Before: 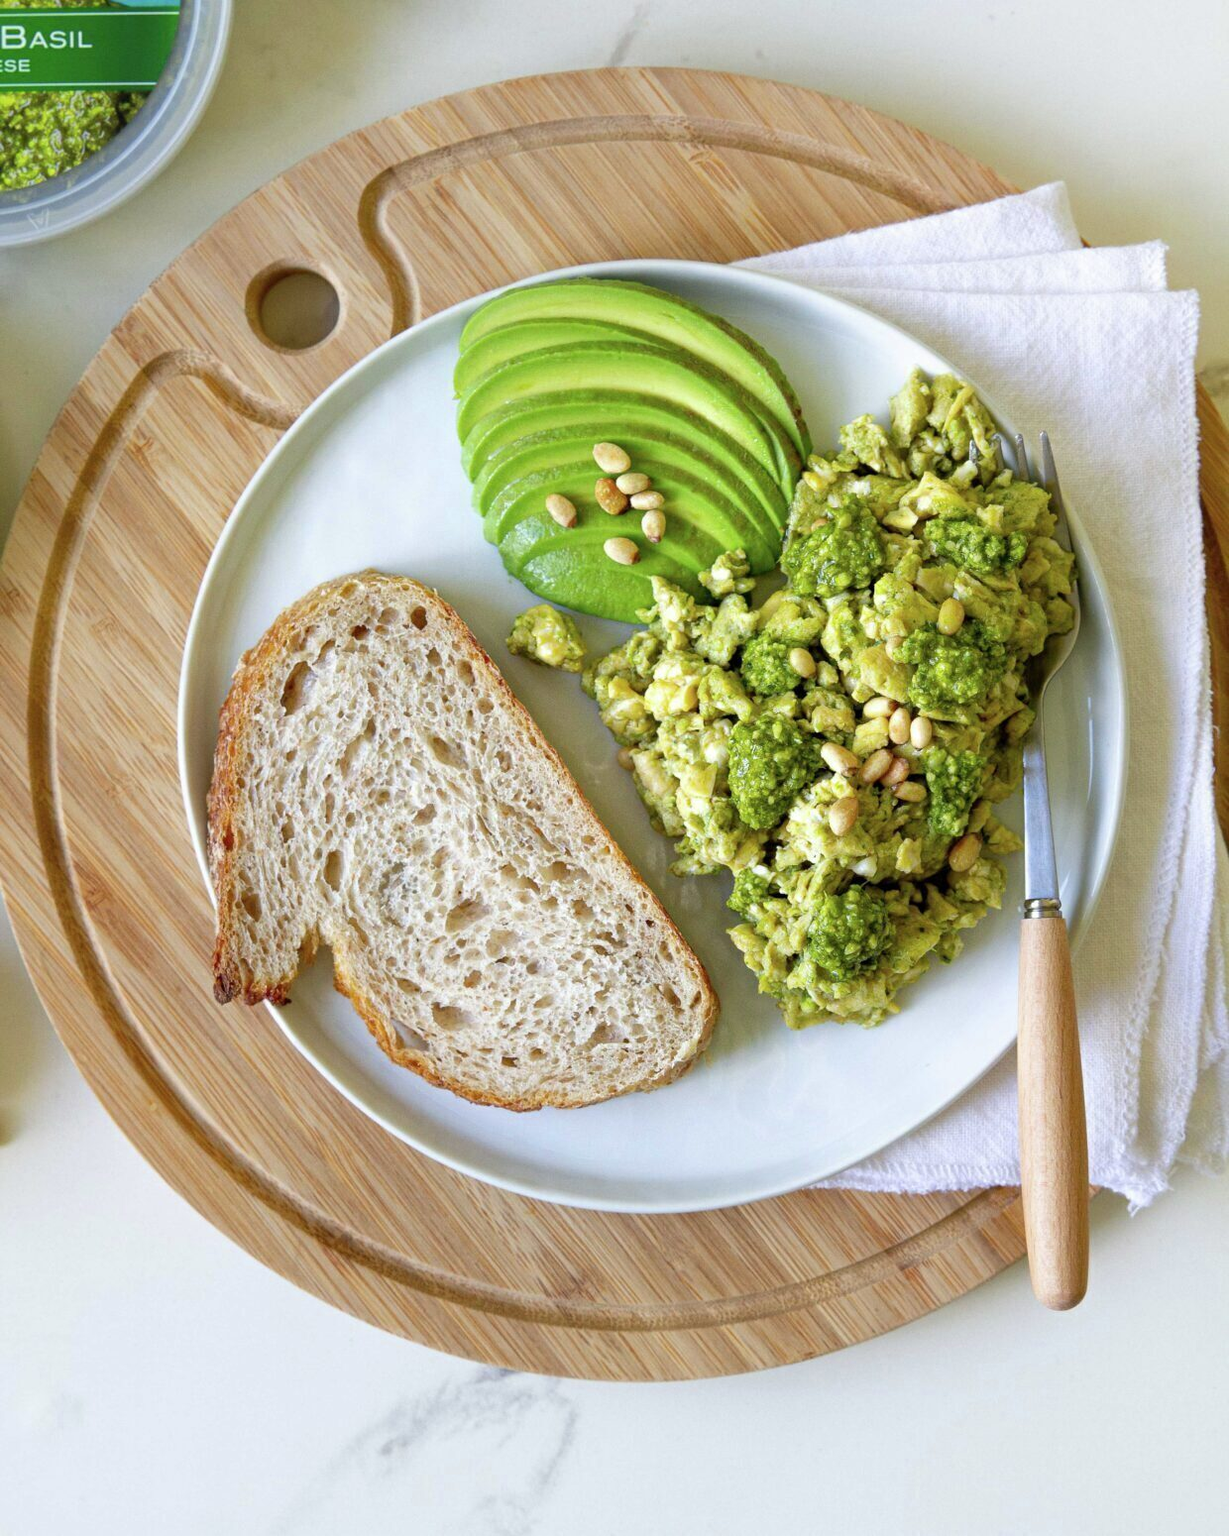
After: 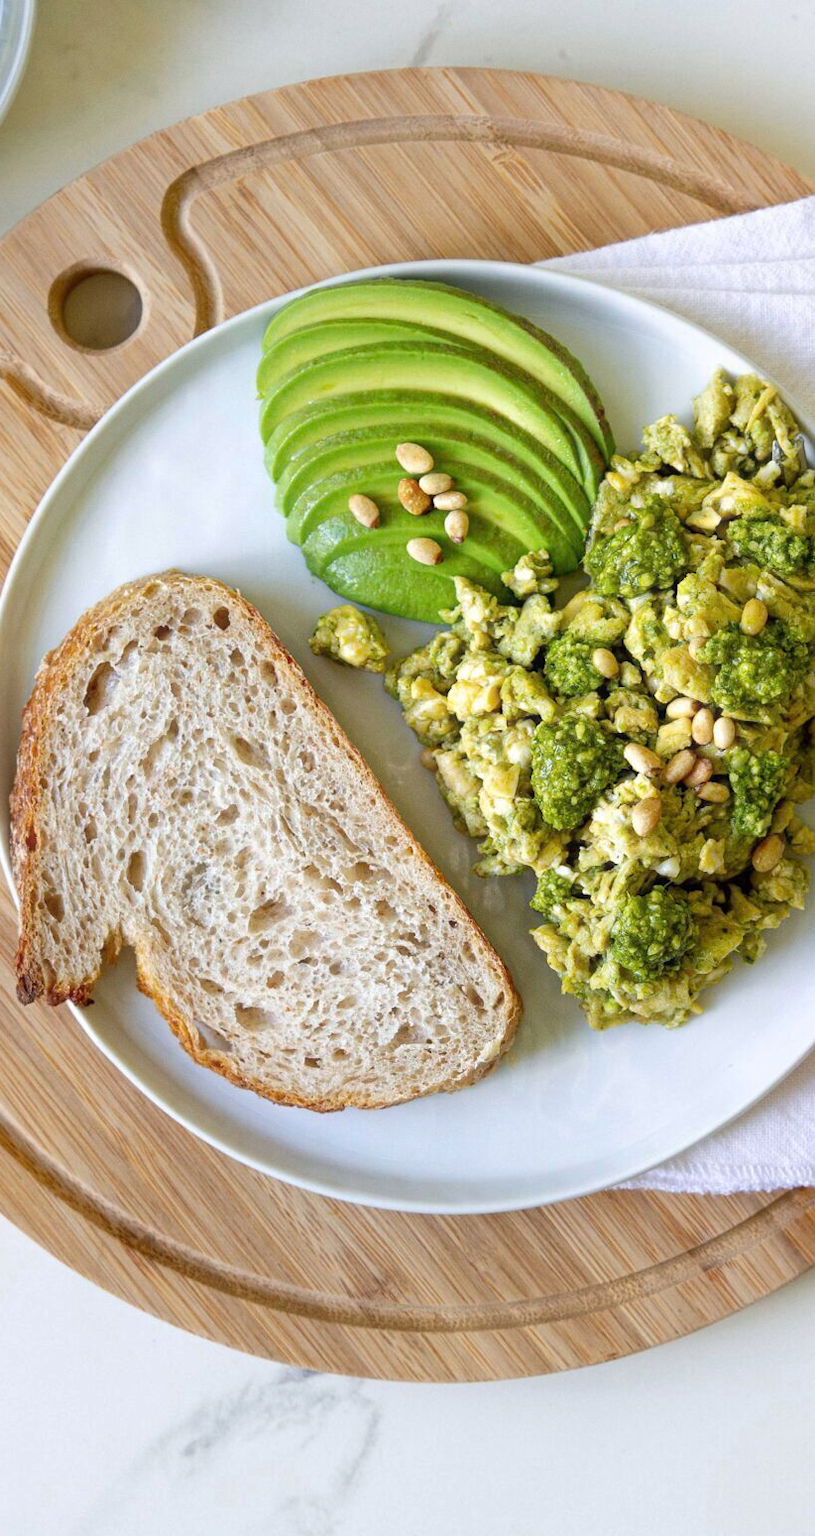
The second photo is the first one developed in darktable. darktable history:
haze removal: strength -0.039, compatibility mode true, adaptive false
crop and rotate: left 16.085%, right 17.574%
